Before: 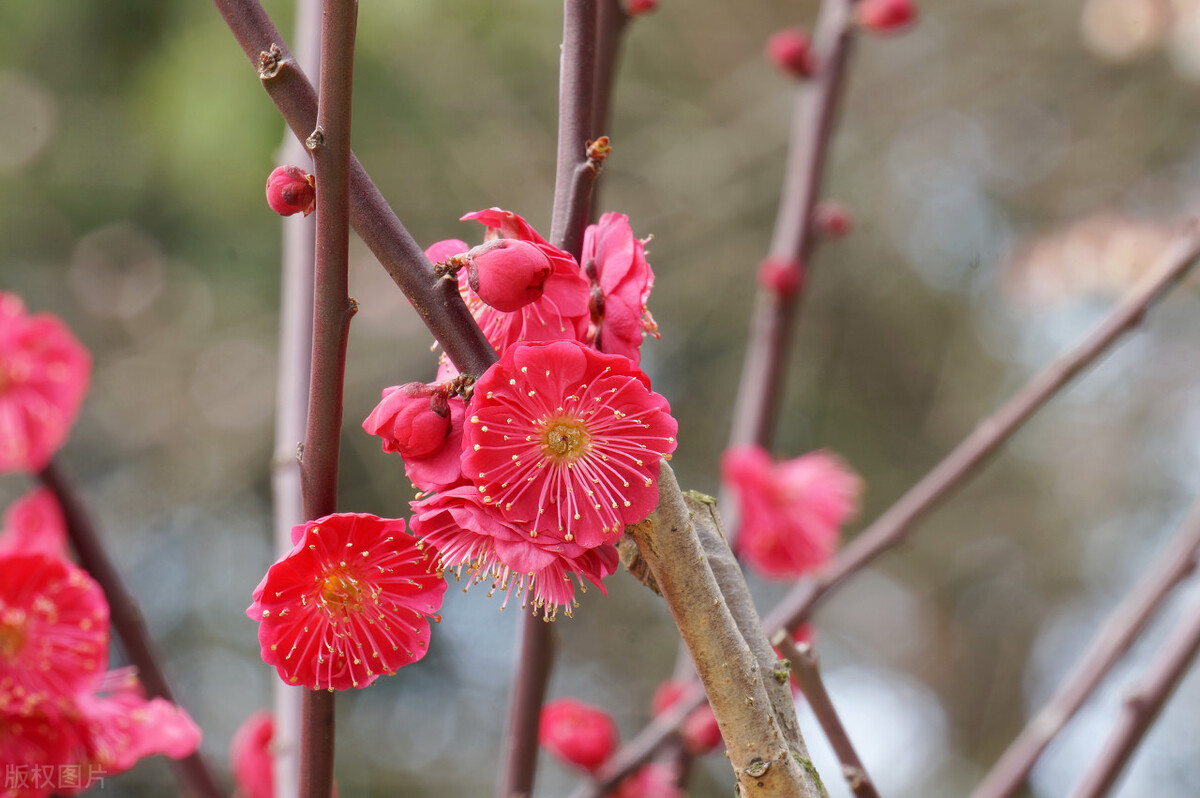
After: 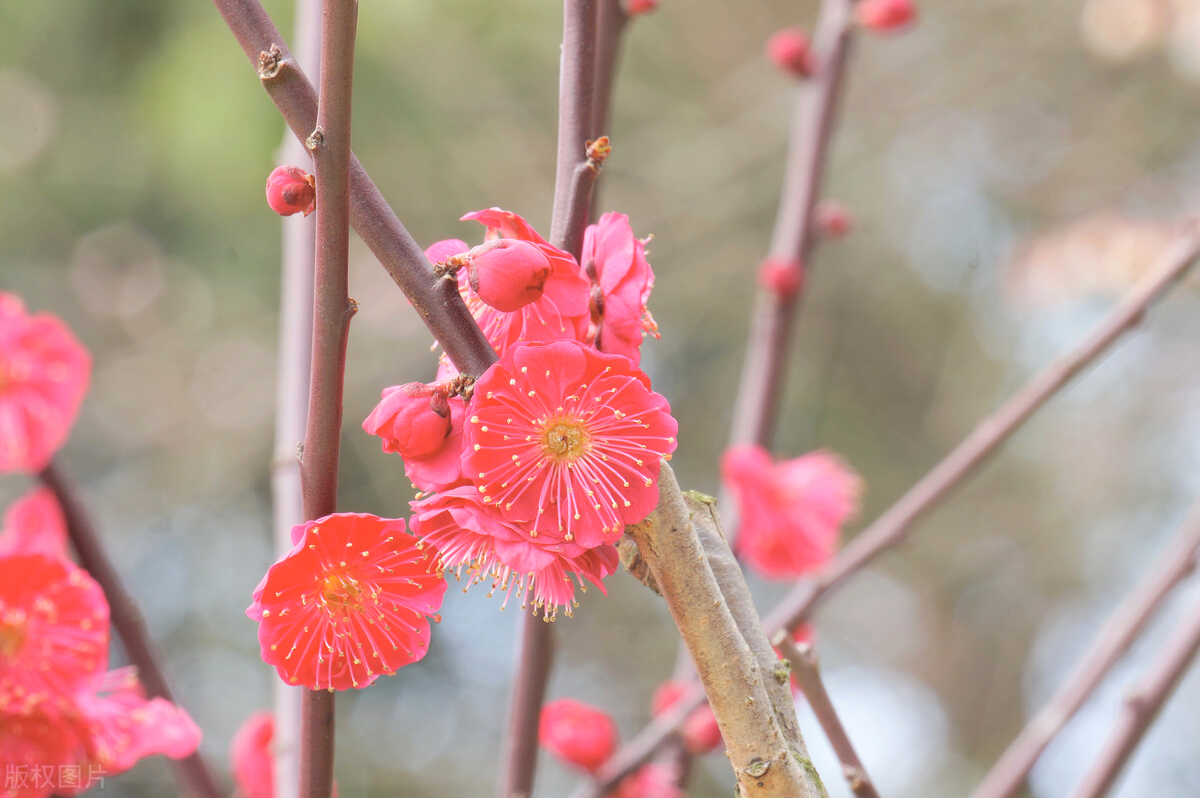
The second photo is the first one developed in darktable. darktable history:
contrast brightness saturation: brightness 0.286
